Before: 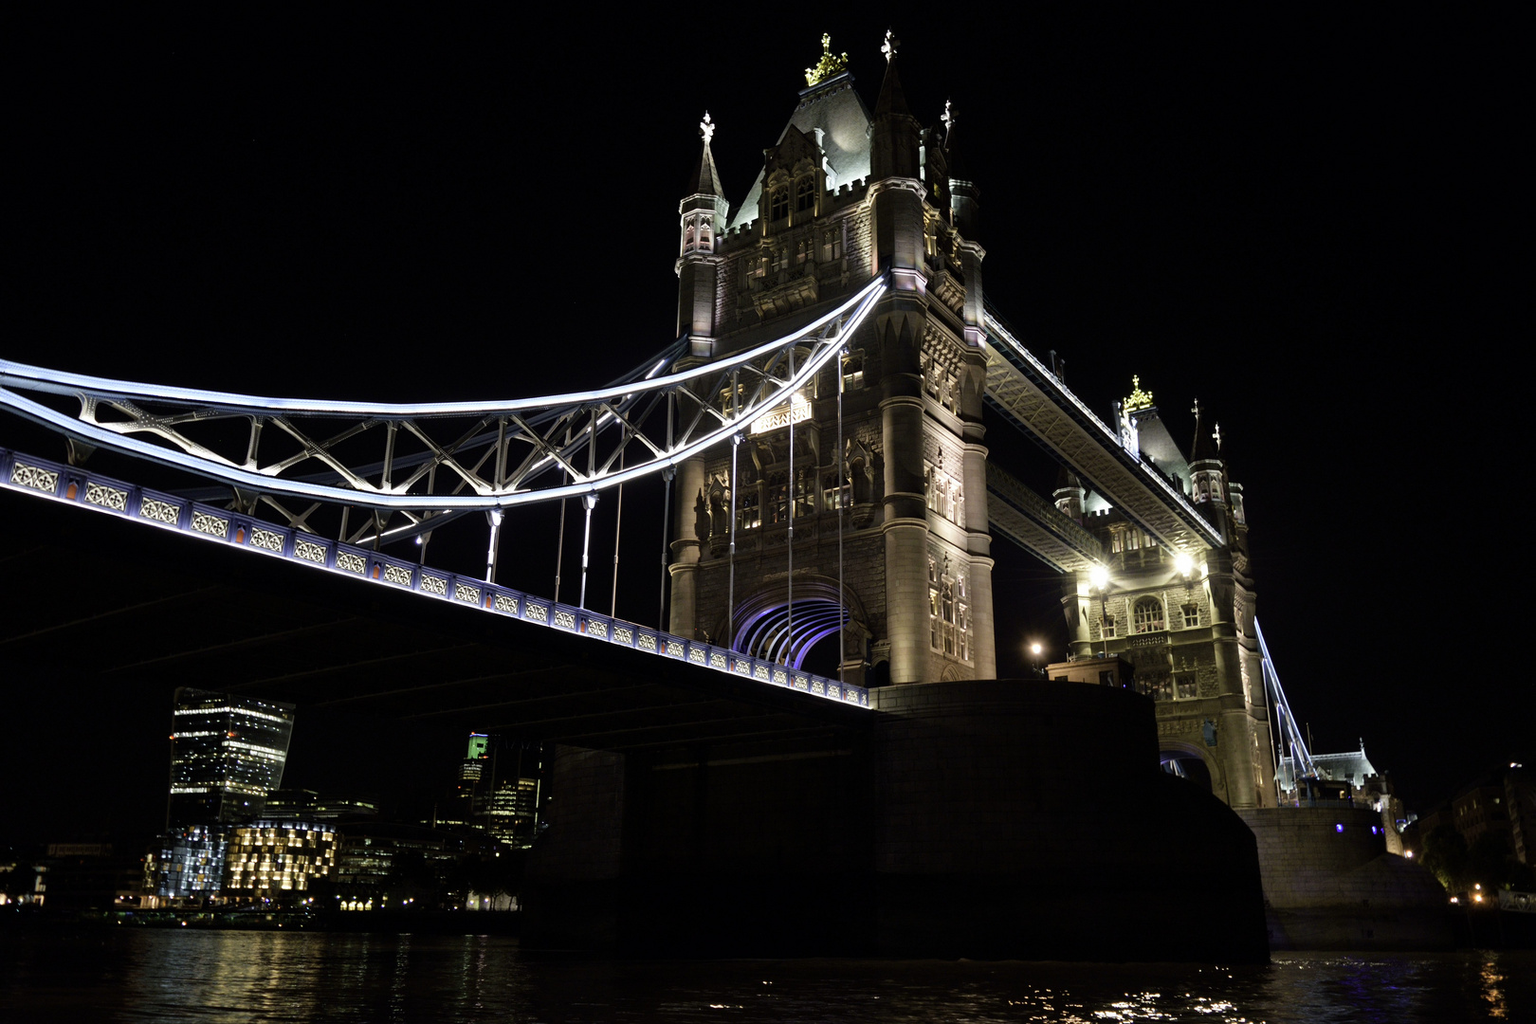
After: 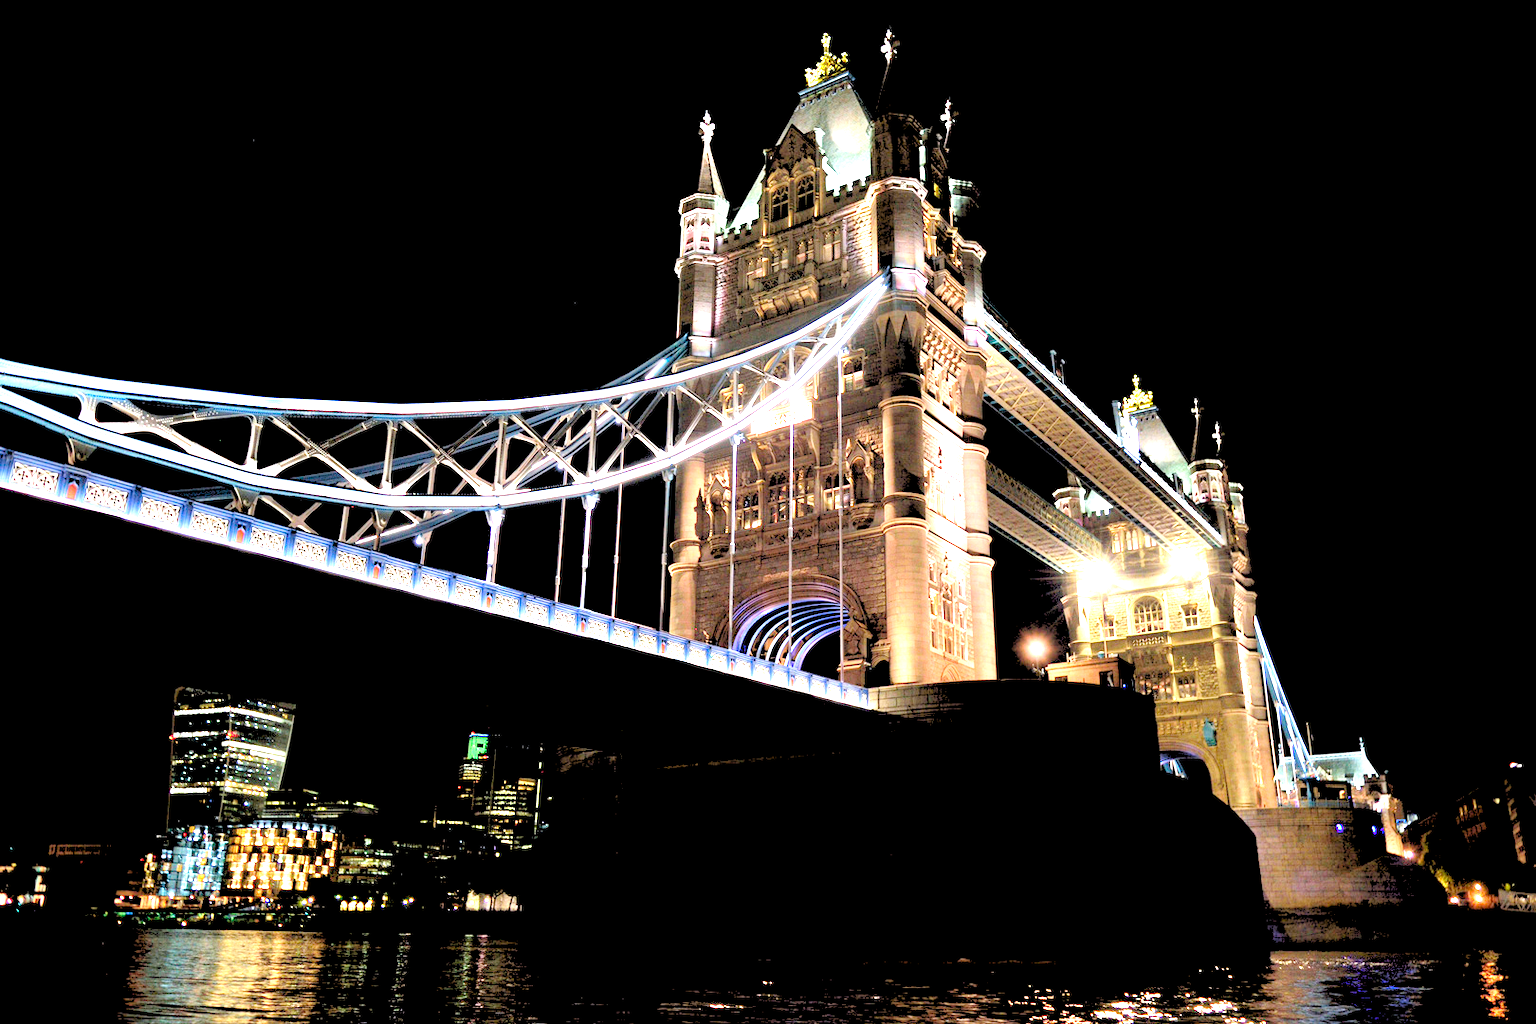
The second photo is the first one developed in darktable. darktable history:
exposure: black level correction 0, exposure 2 EV, compensate highlight preservation false
rgb levels: levels [[0.027, 0.429, 0.996], [0, 0.5, 1], [0, 0.5, 1]]
